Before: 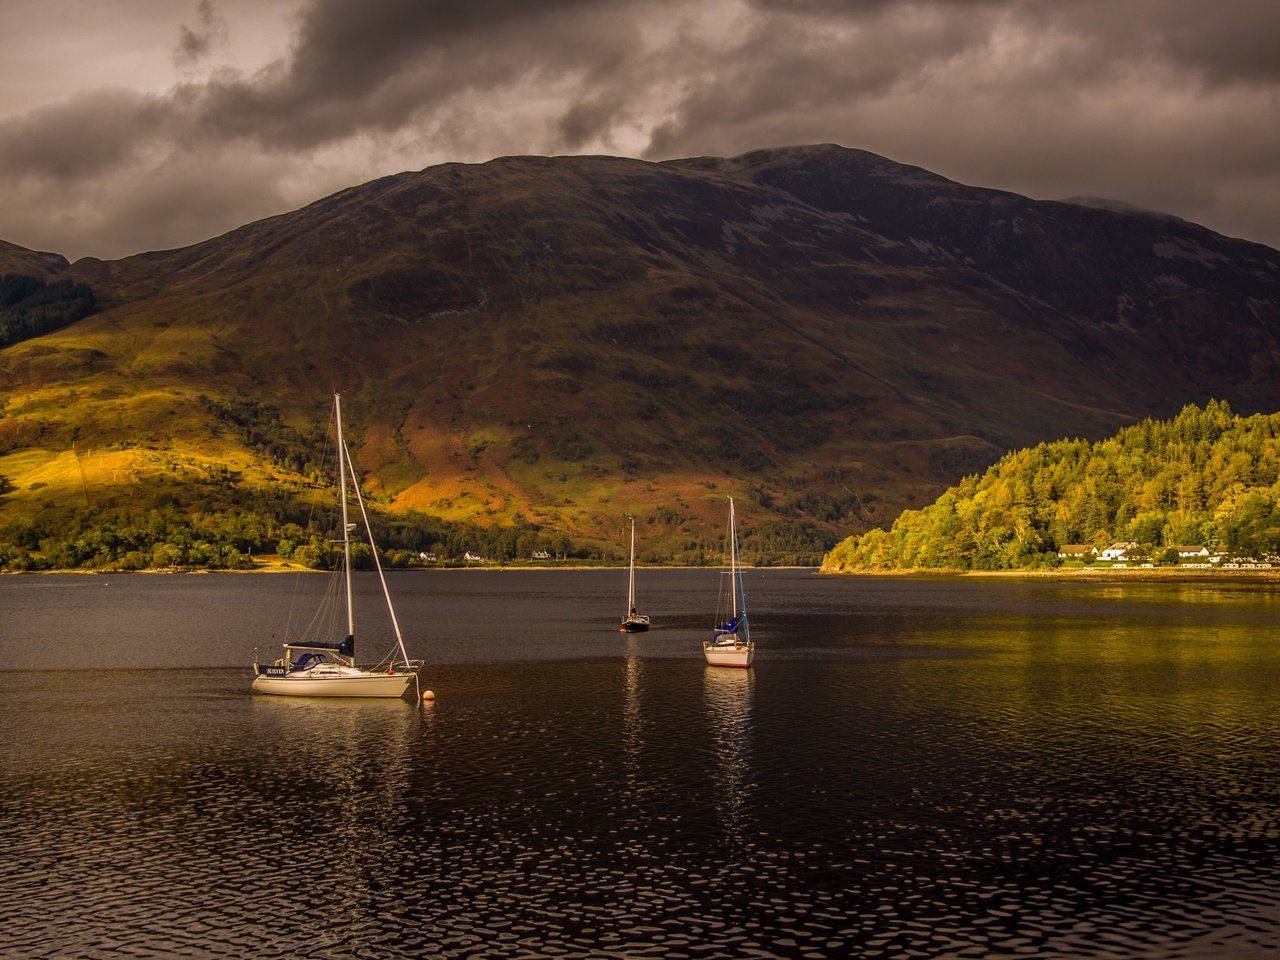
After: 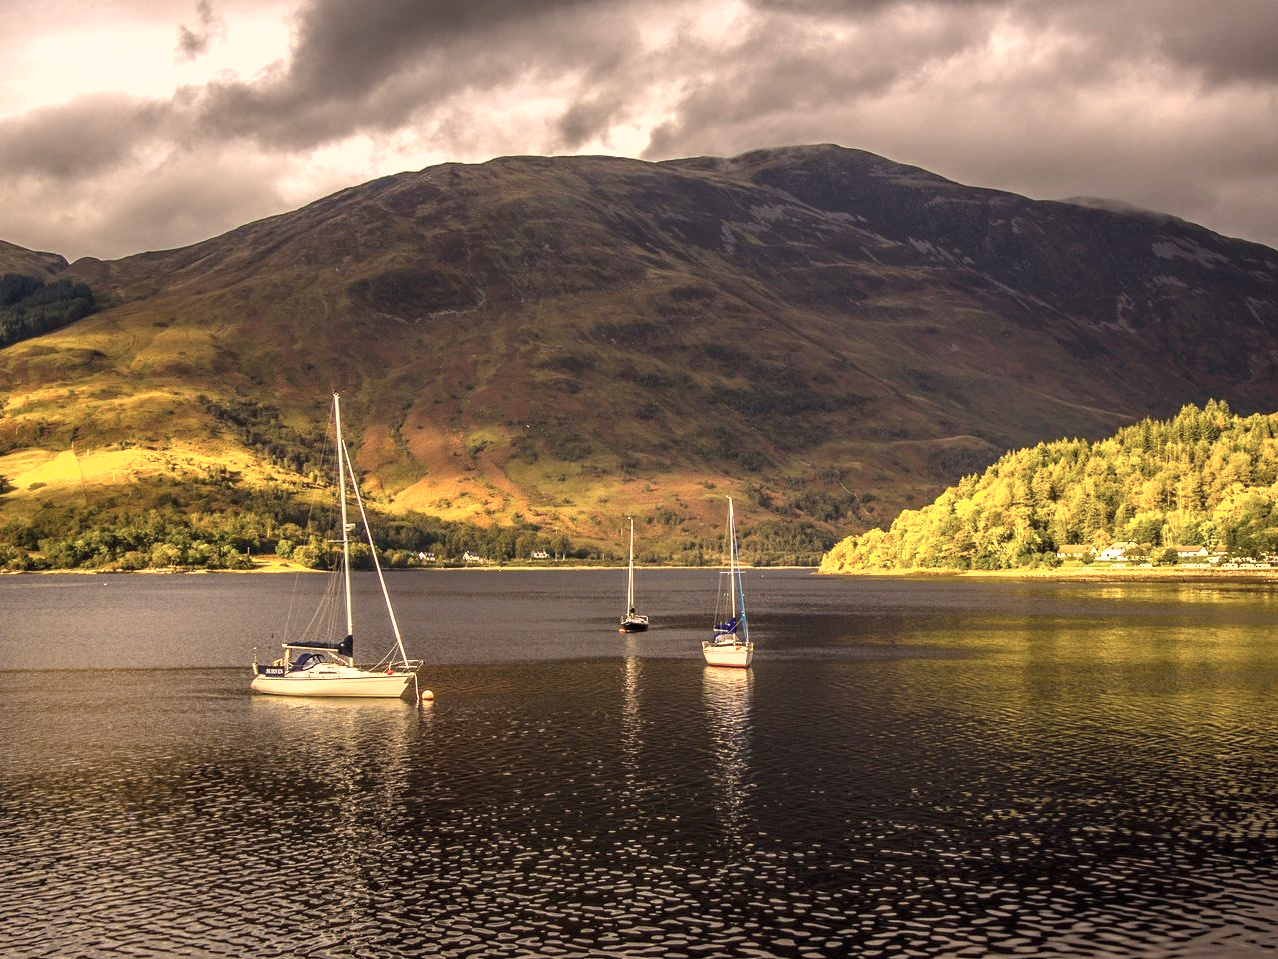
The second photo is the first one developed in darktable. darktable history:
contrast brightness saturation: contrast 0.057, brightness -0.007, saturation -0.229
crop: left 0.1%
tone equalizer: on, module defaults
exposure: black level correction 0, exposure 1.459 EV, compensate highlight preservation false
shadows and highlights: shadows 29.62, highlights -30.26, low approximation 0.01, soften with gaussian
